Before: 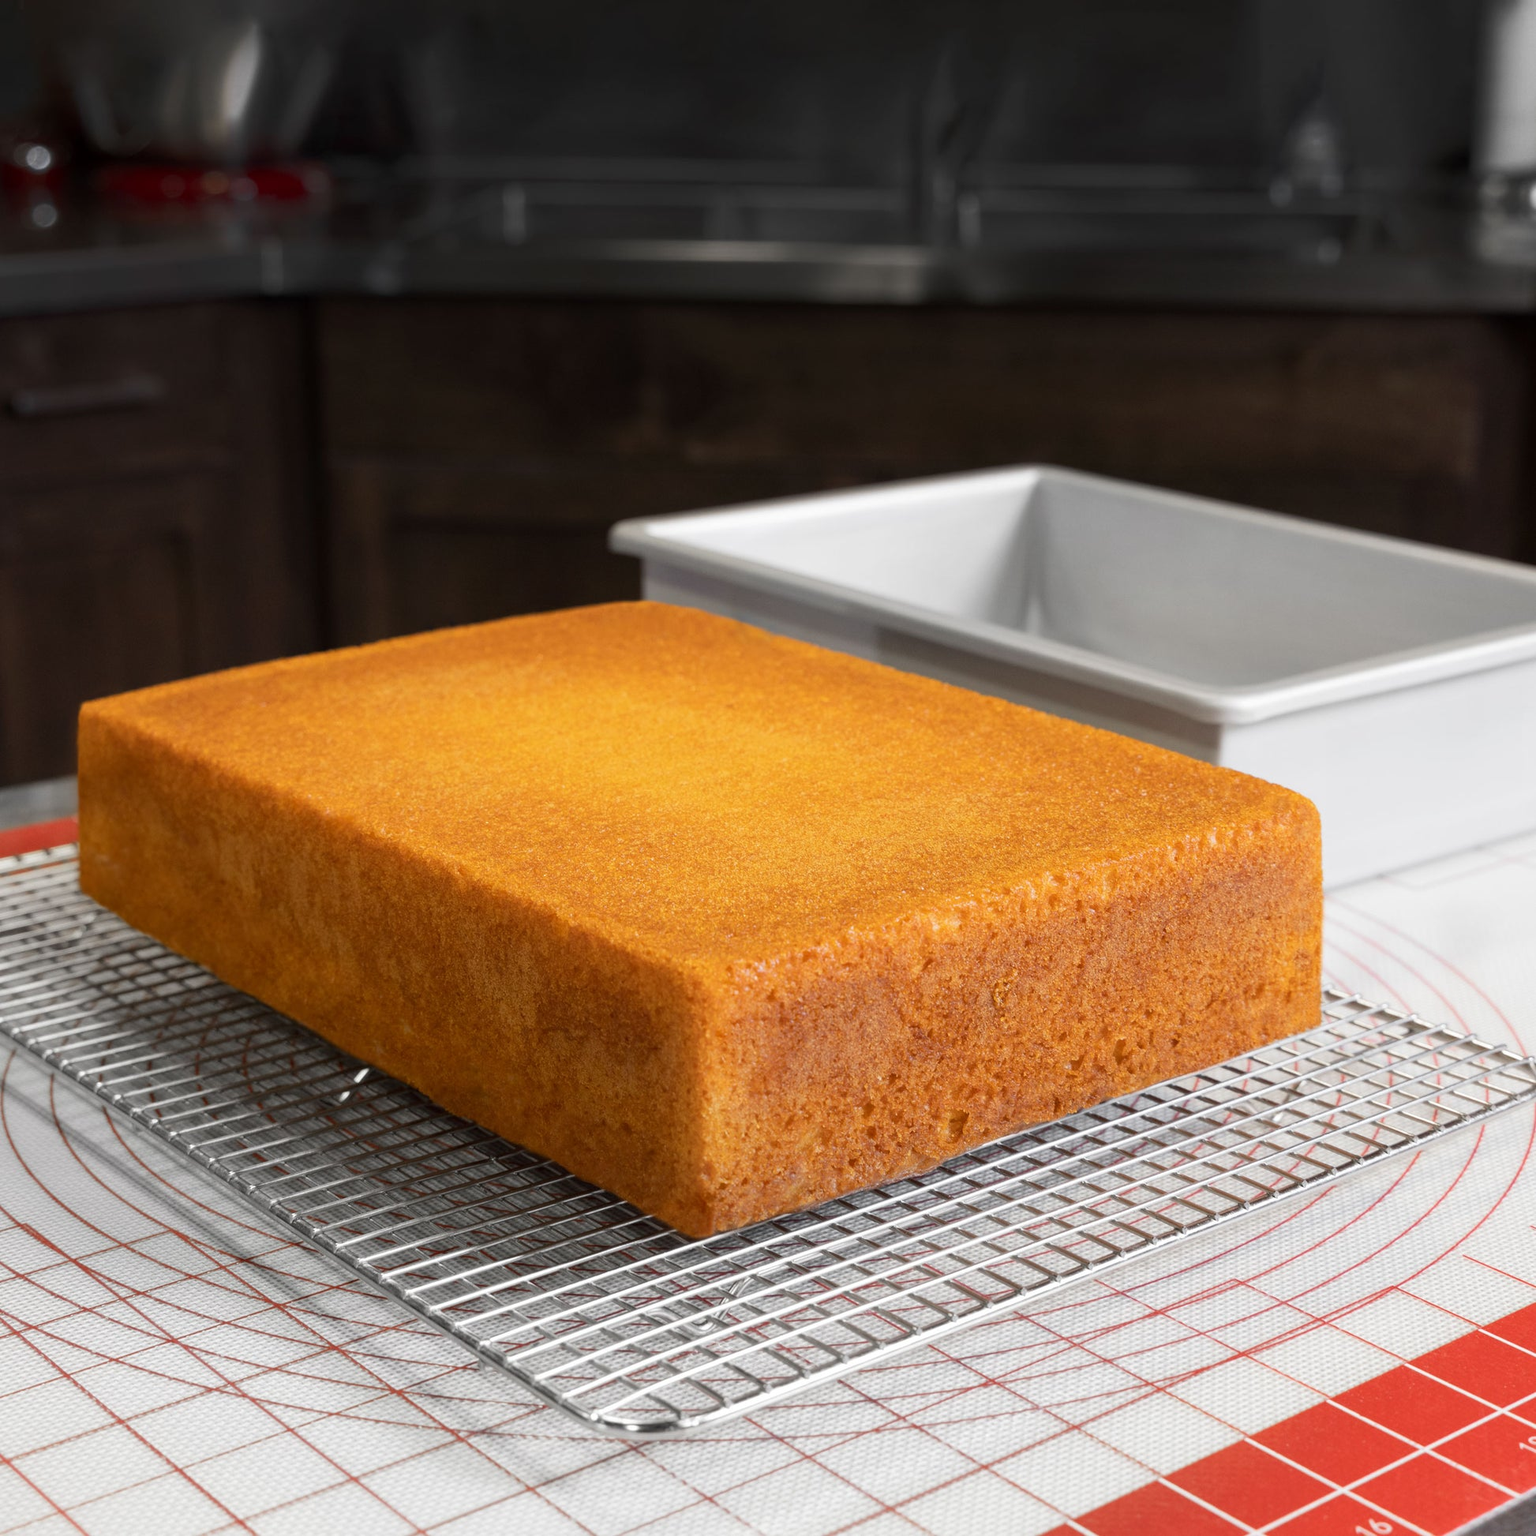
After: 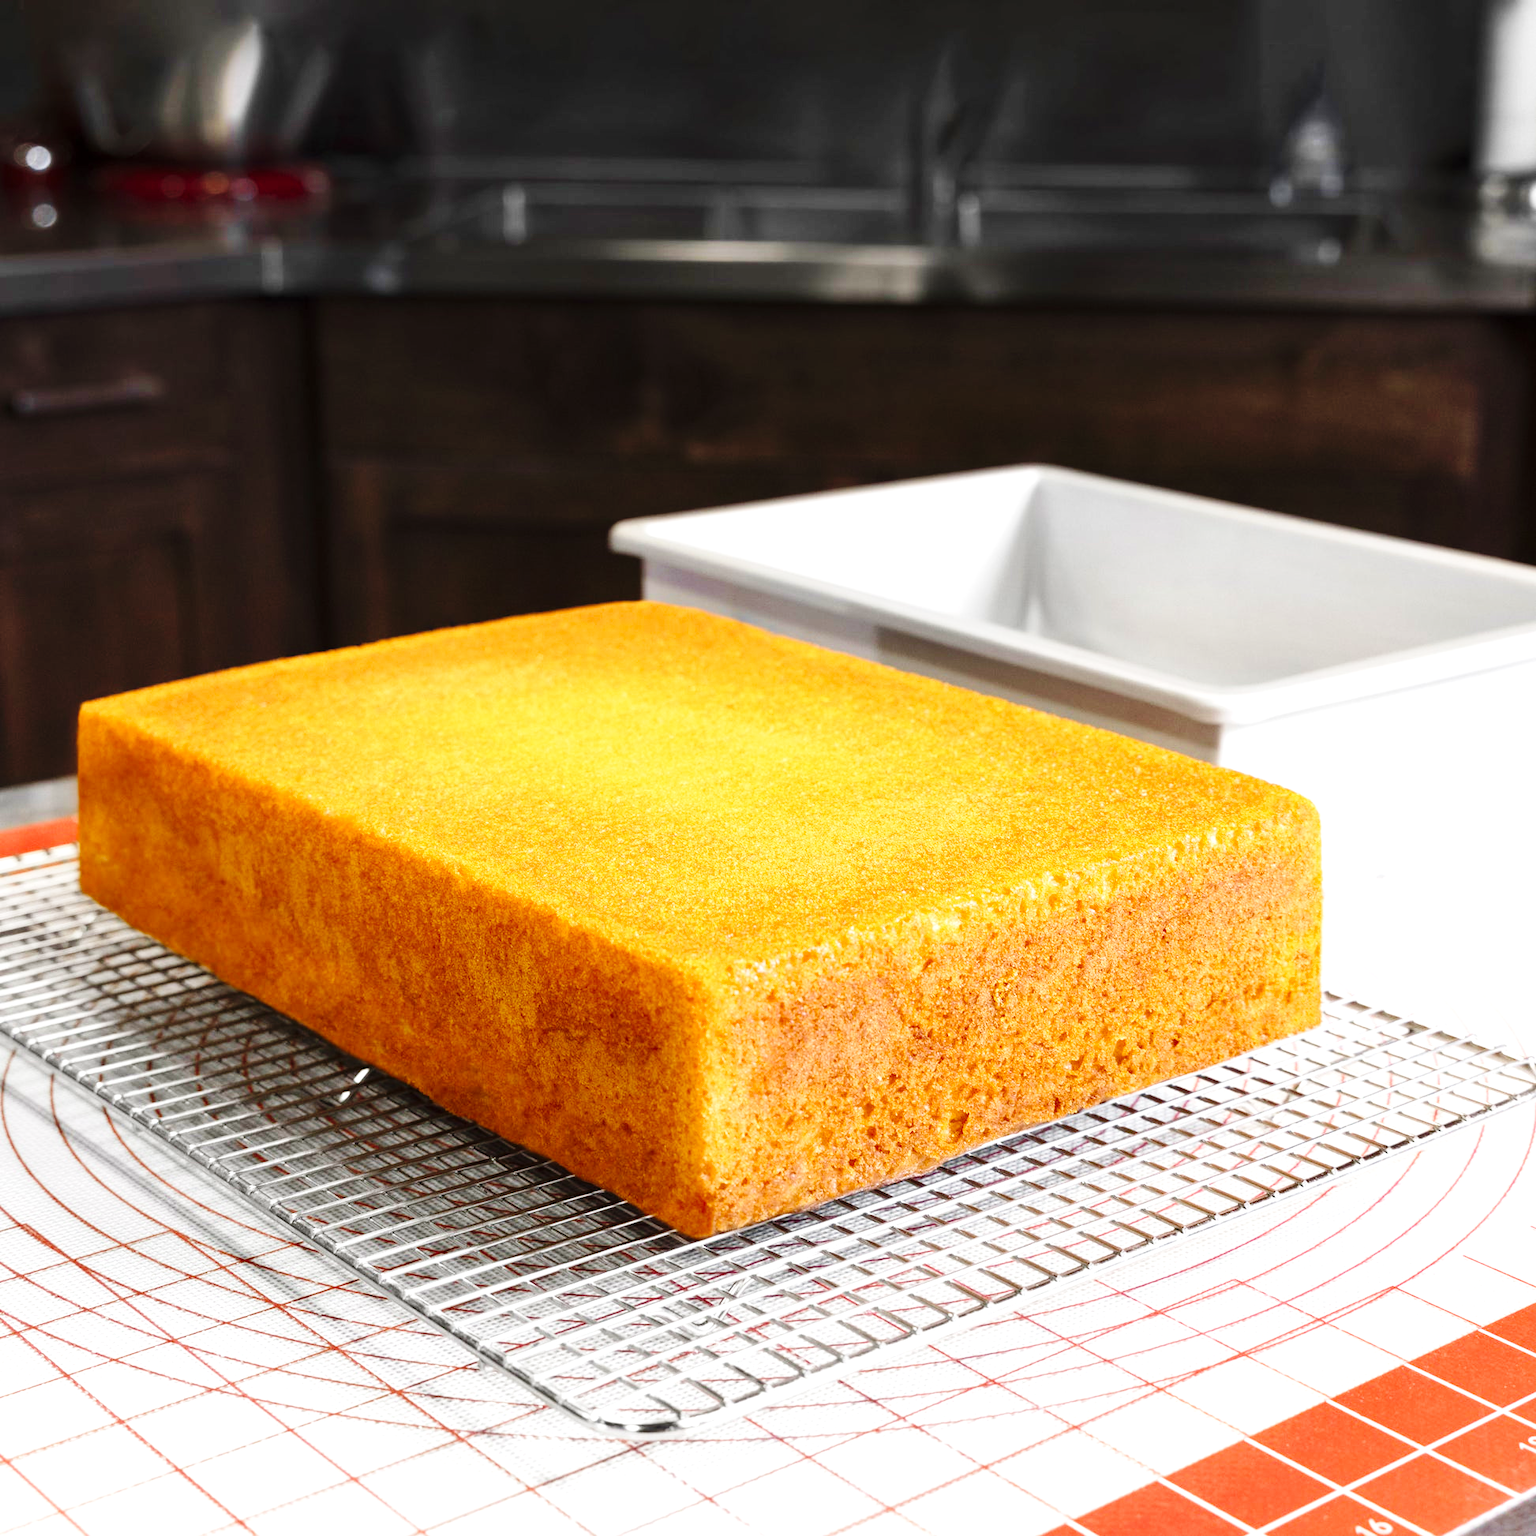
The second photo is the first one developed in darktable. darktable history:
base curve: curves: ch0 [(0, 0) (0.036, 0.025) (0.121, 0.166) (0.206, 0.329) (0.605, 0.79) (1, 1)], preserve colors none
exposure: exposure 0.77 EV, compensate highlight preservation false
velvia: on, module defaults
shadows and highlights: shadows 32, highlights -32, soften with gaussian
